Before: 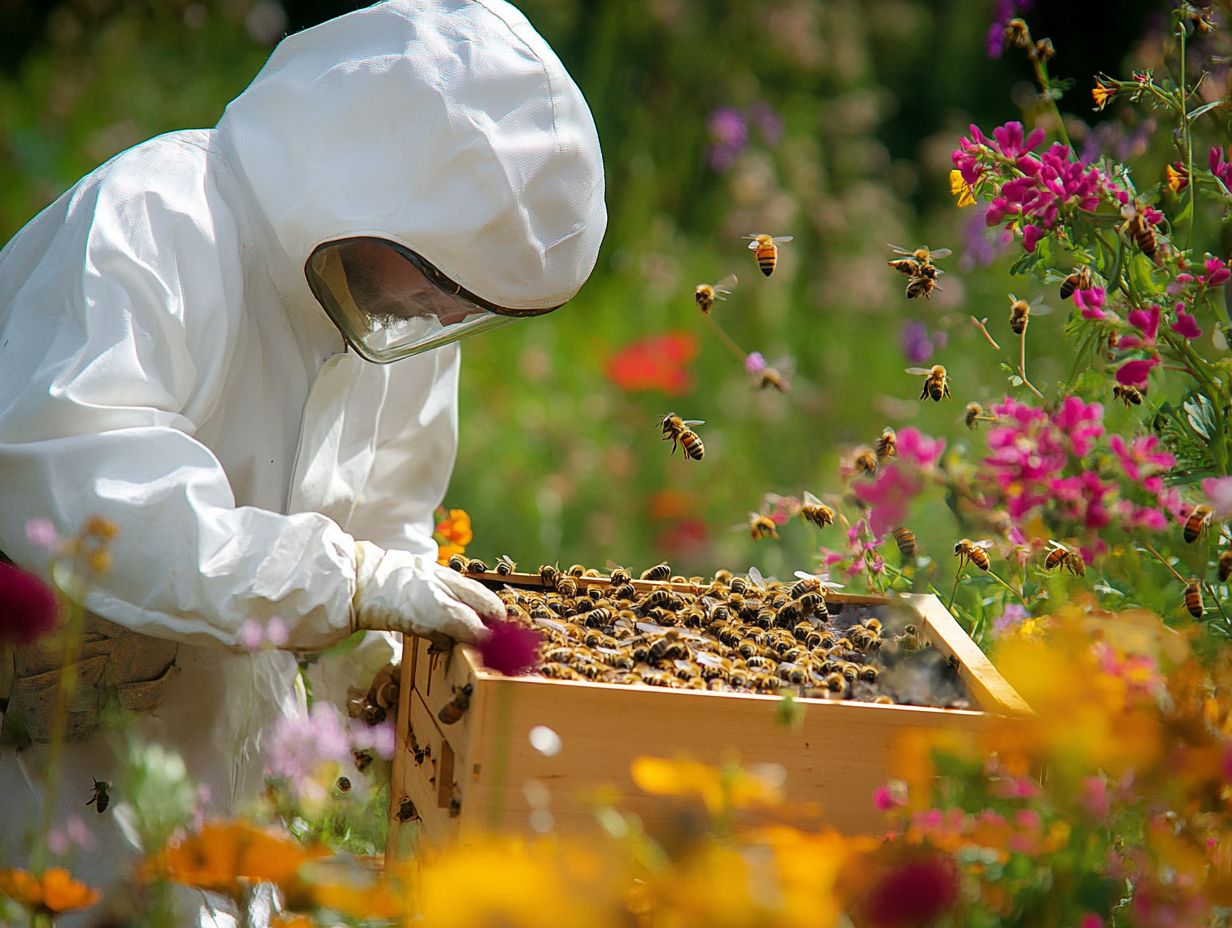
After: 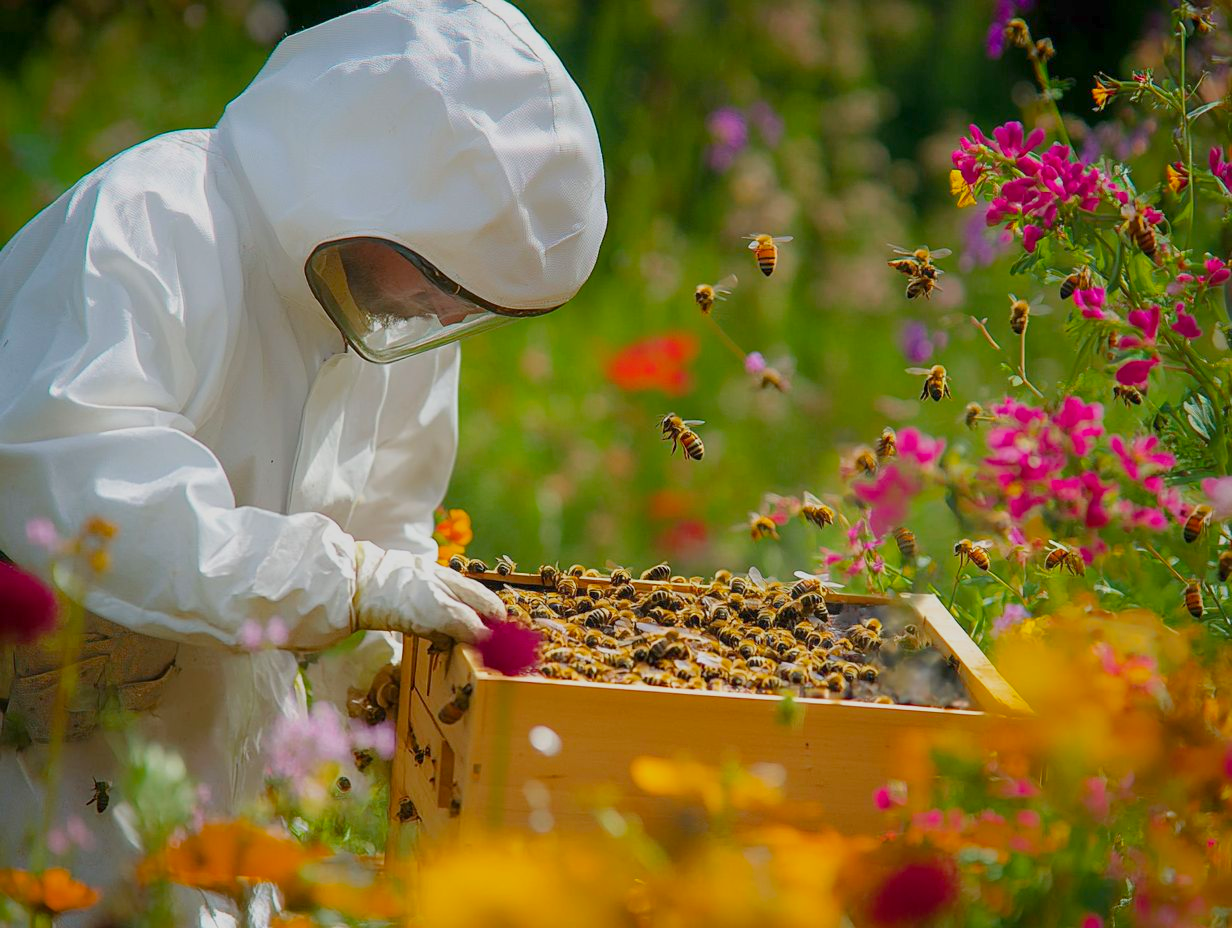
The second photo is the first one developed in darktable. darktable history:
color balance rgb: perceptual saturation grading › global saturation 19.301%, contrast -20.081%
